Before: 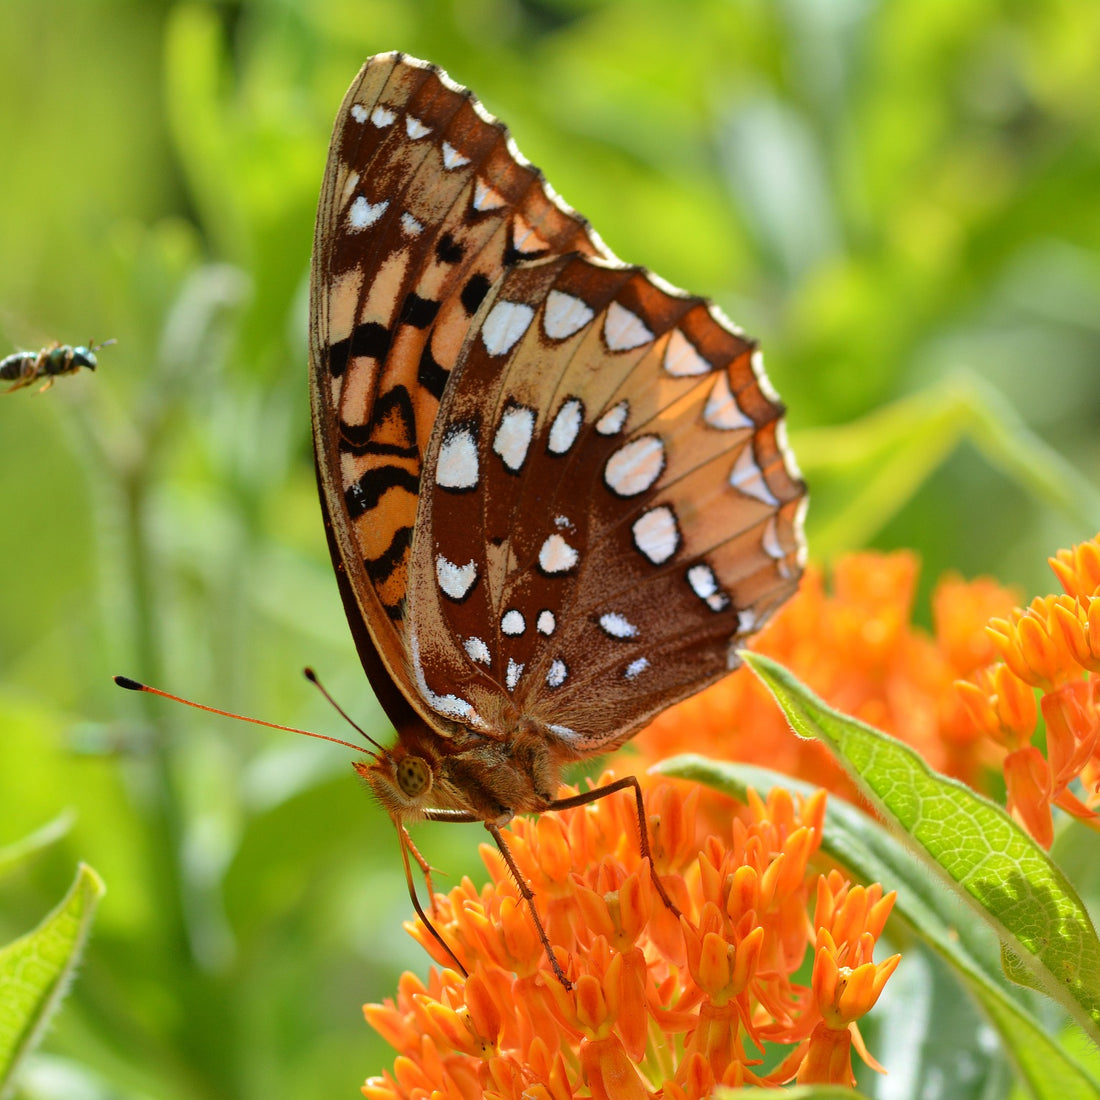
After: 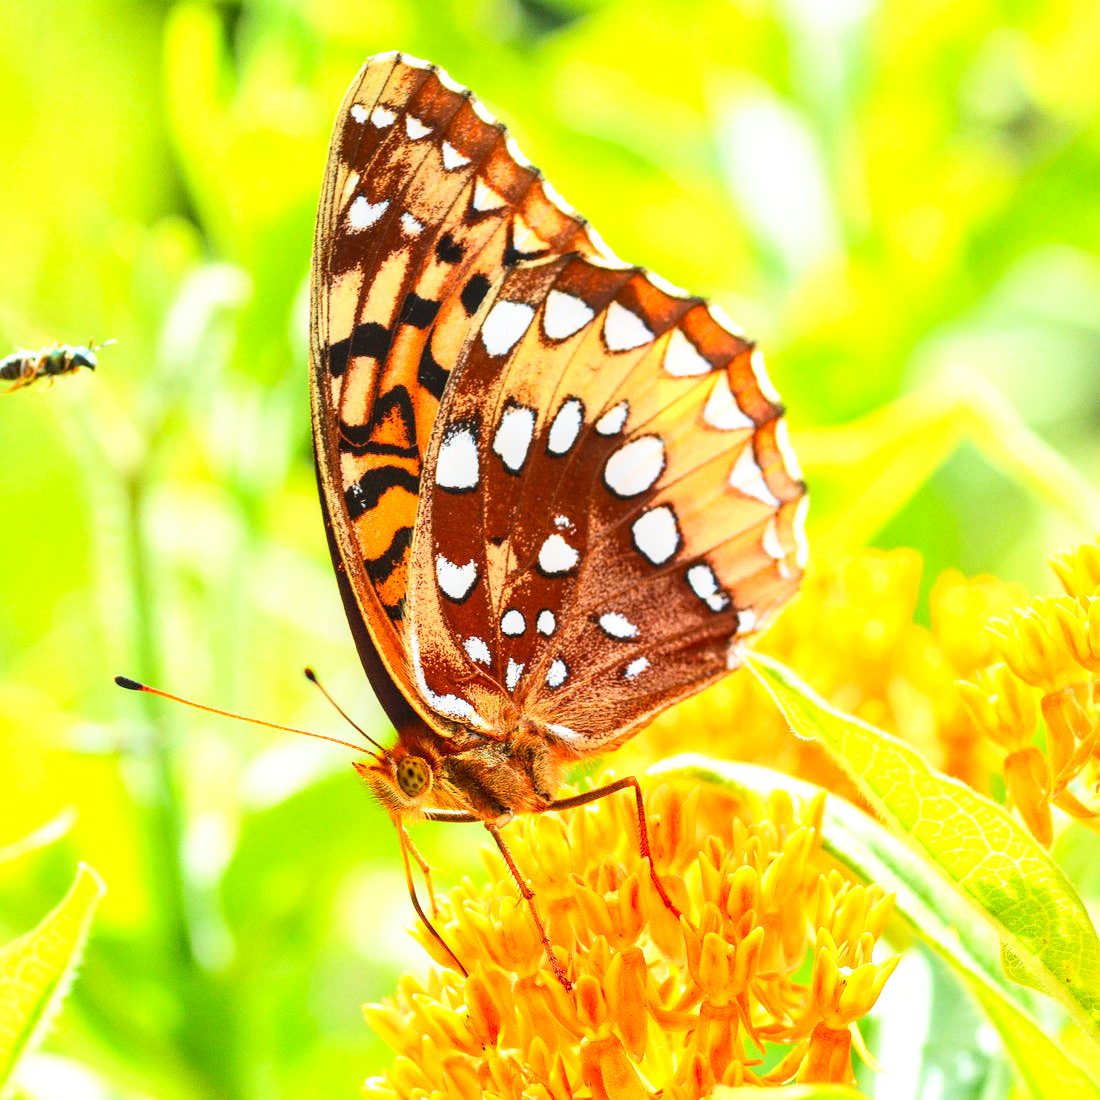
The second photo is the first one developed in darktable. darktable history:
local contrast: on, module defaults
contrast brightness saturation: contrast 0.204, brightness 0.162, saturation 0.22
exposure: exposure 0.293 EV, compensate highlight preservation false
base curve: curves: ch0 [(0, 0) (0.495, 0.917) (1, 1)], preserve colors none
